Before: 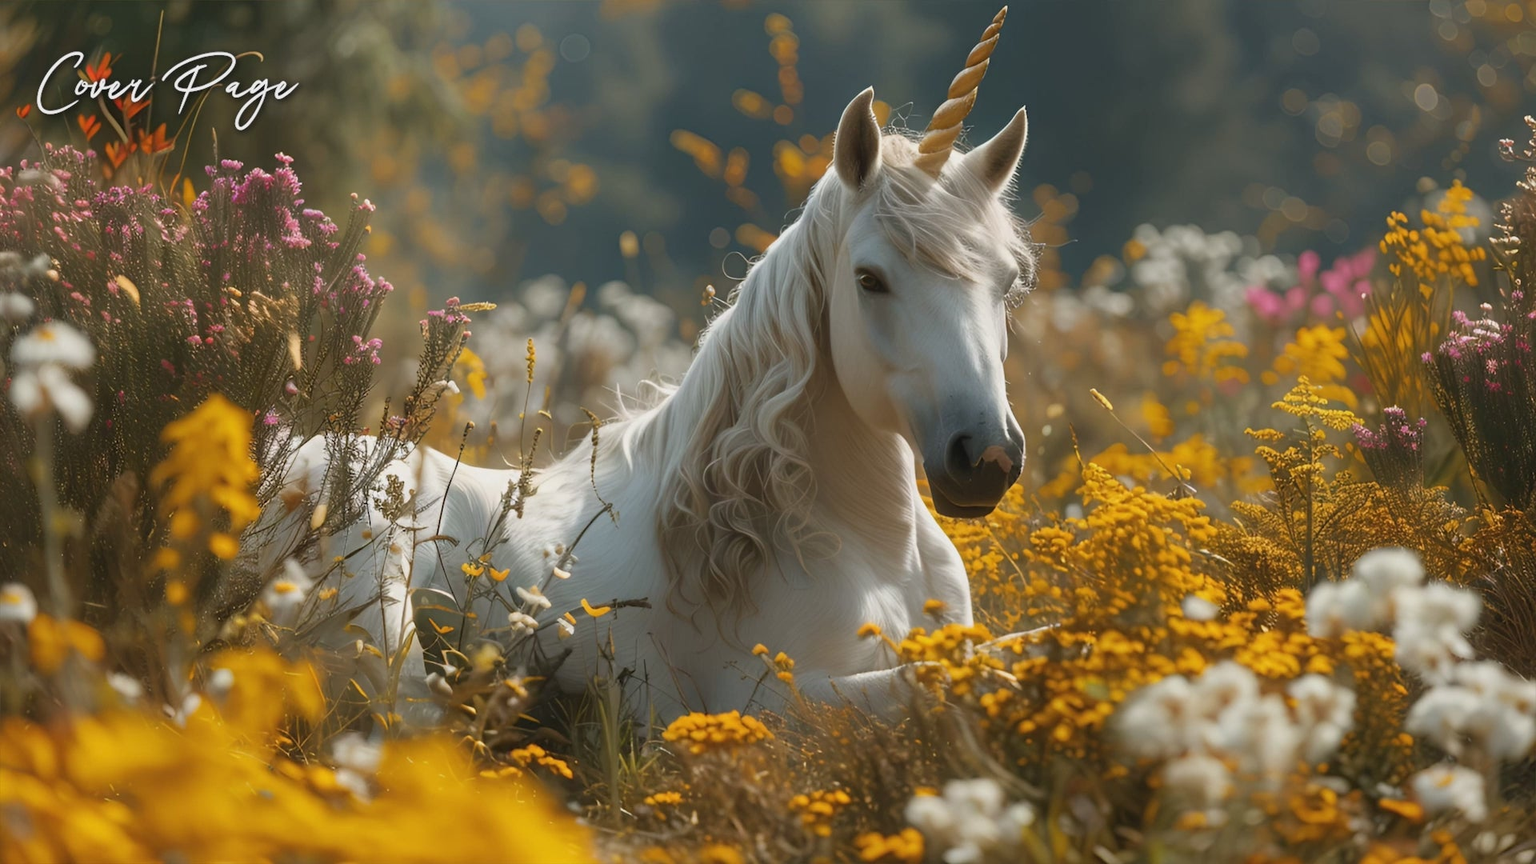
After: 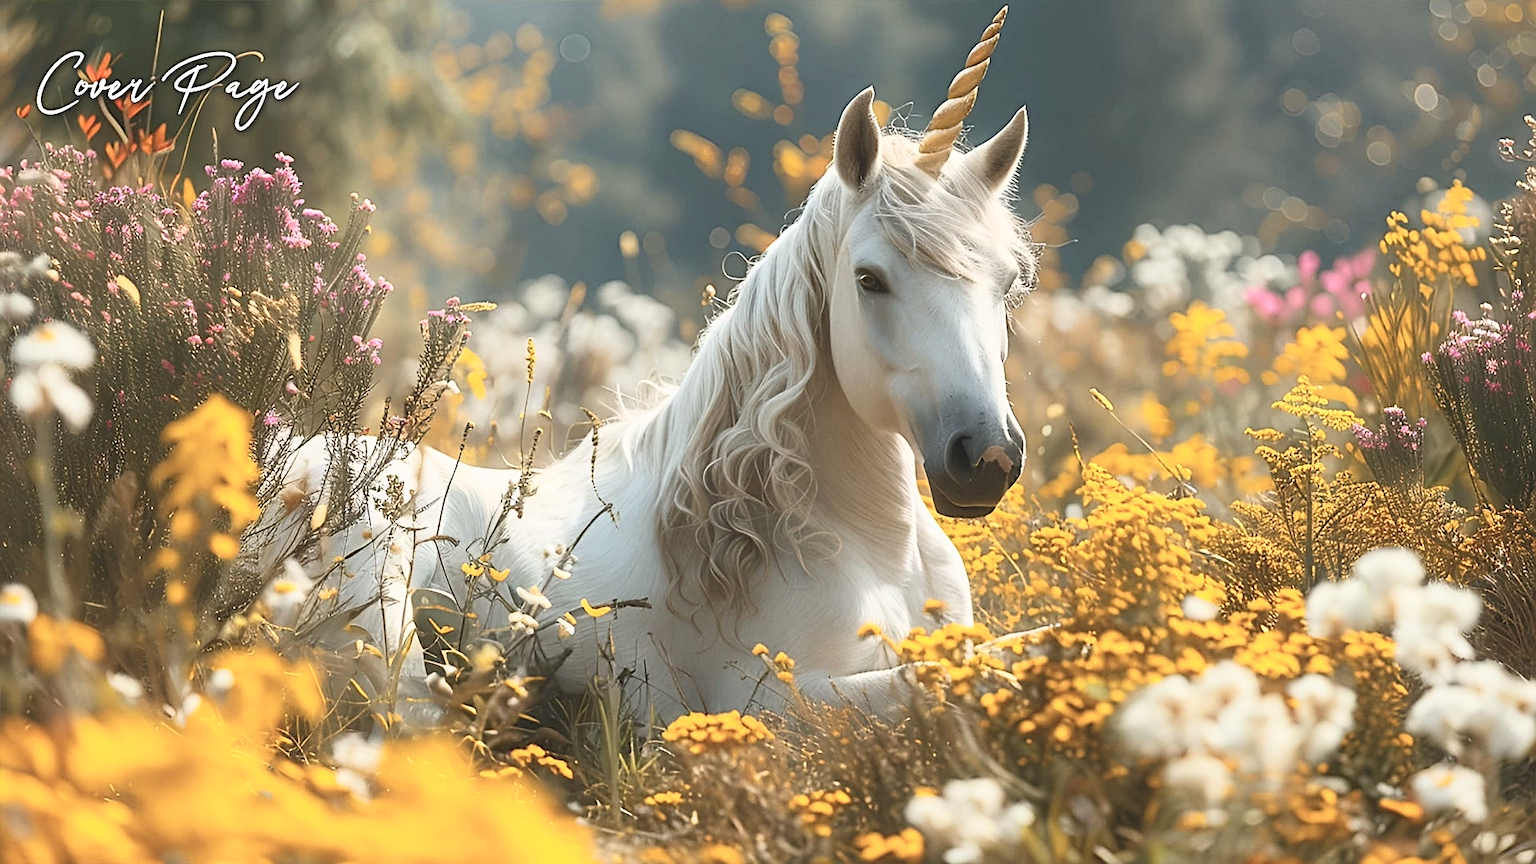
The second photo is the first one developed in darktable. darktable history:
contrast brightness saturation: contrast 0.39, brightness 0.53
sharpen: amount 0.901
